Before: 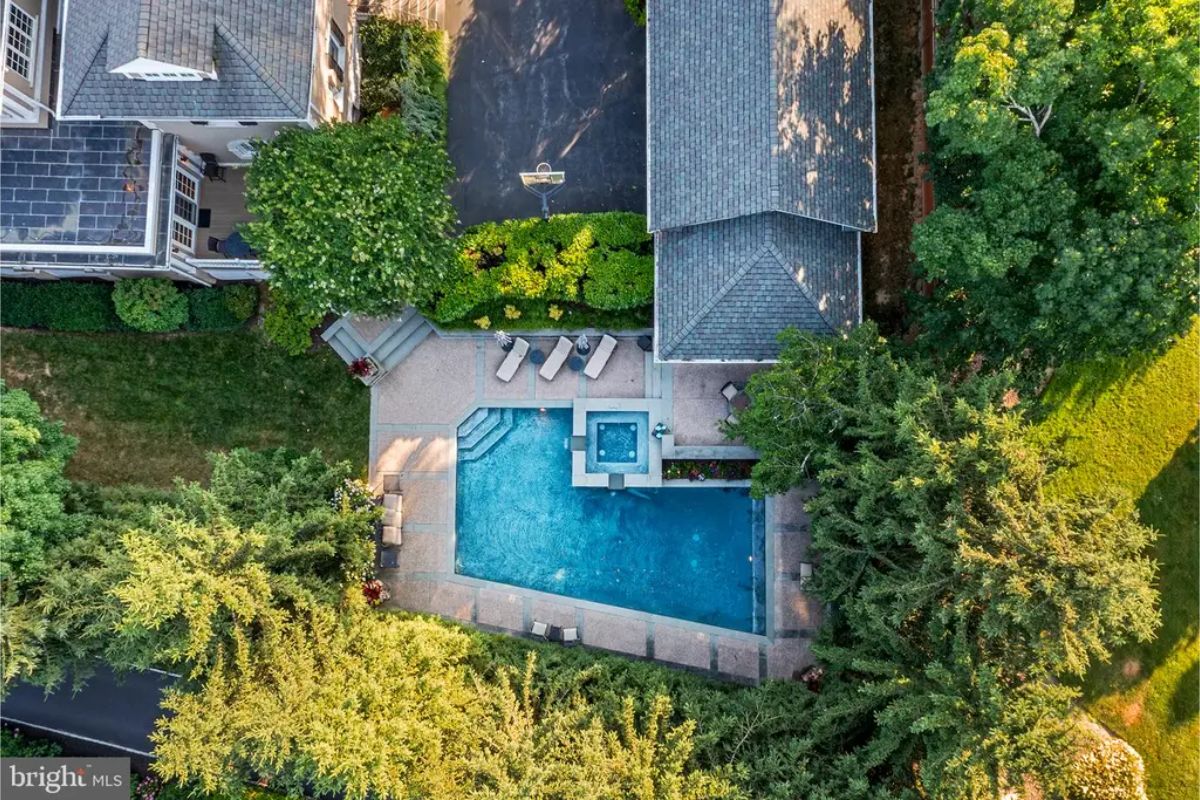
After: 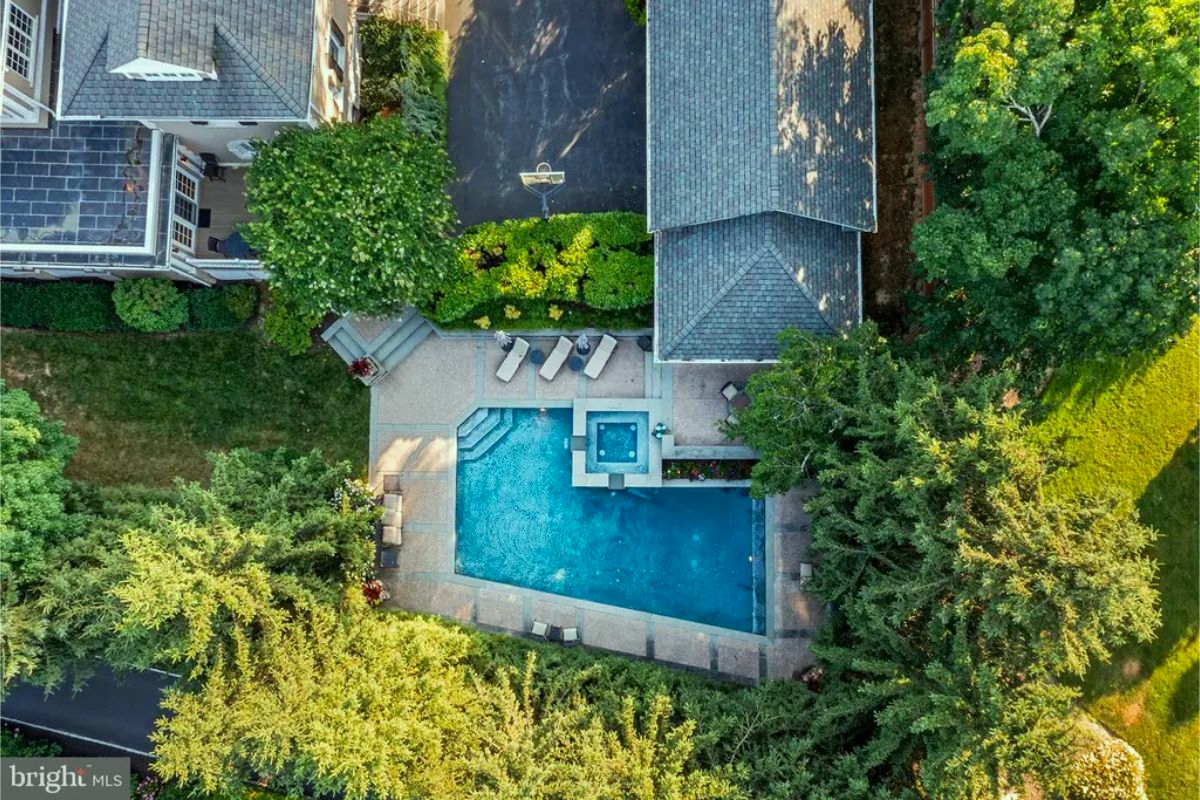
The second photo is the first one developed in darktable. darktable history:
color correction: highlights a* -8.02, highlights b* 3.43
